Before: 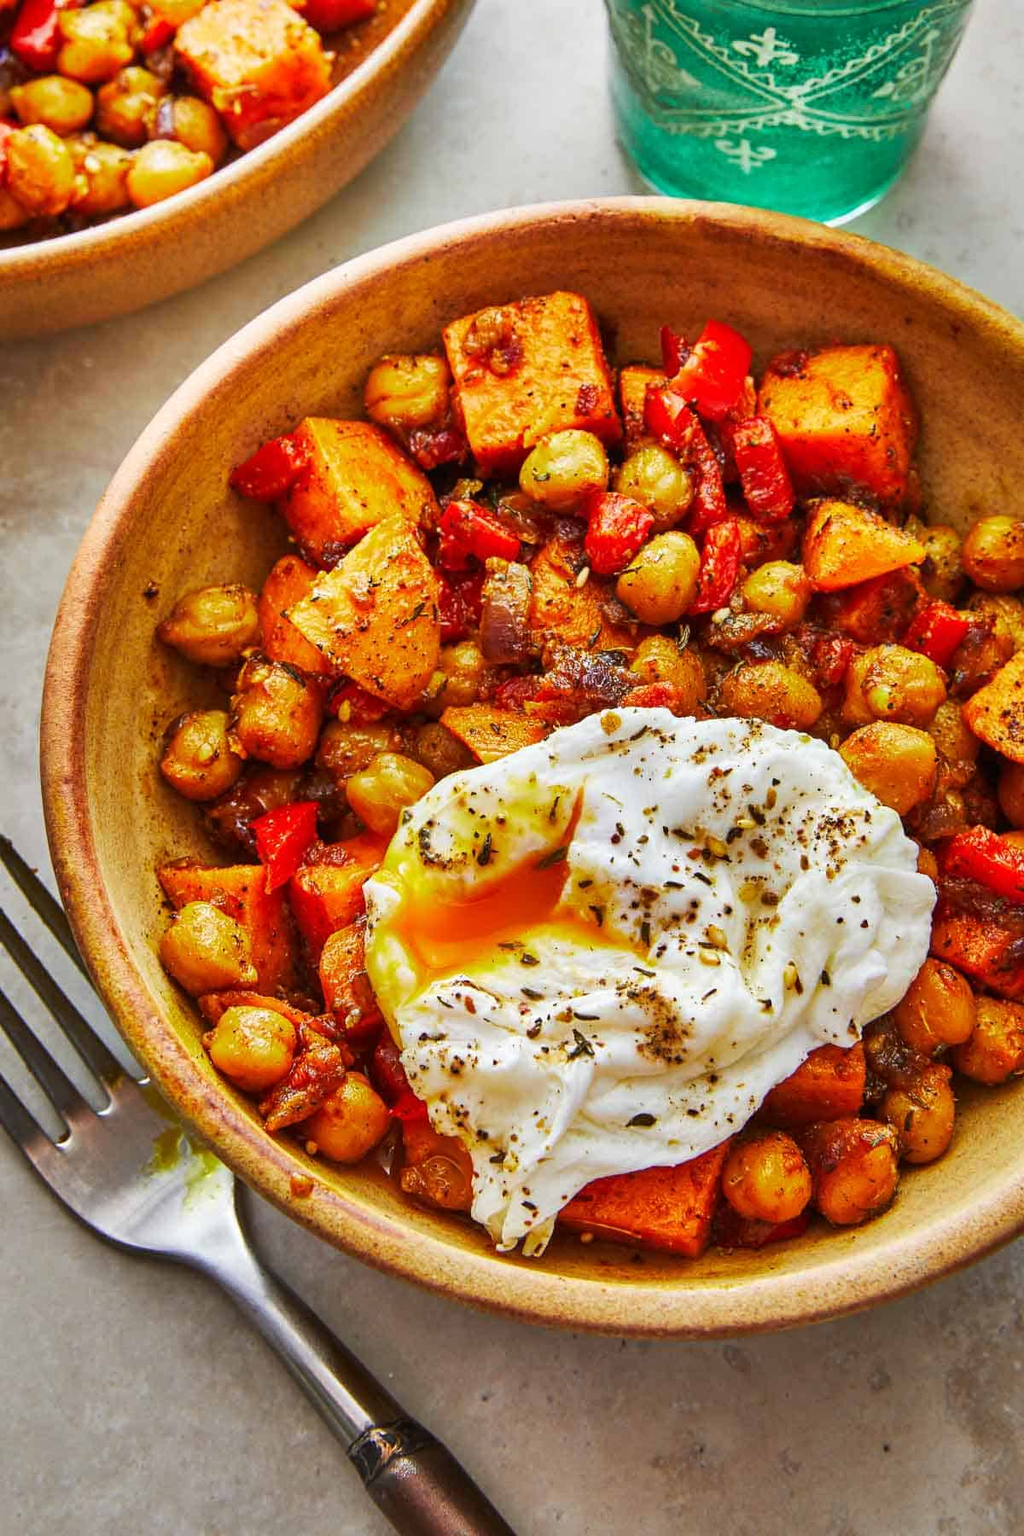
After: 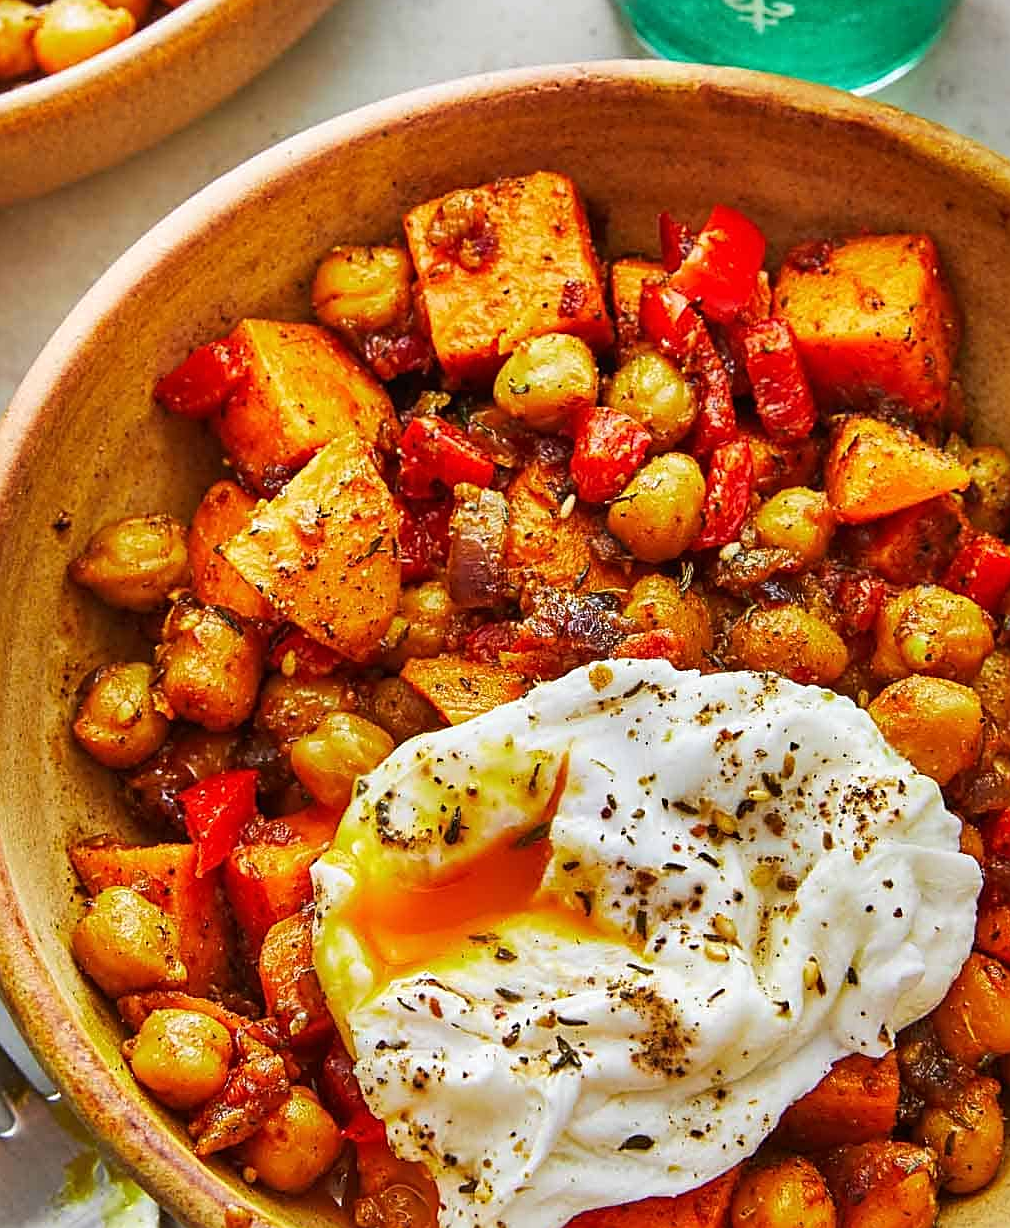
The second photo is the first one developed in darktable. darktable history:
crop and rotate: left 9.652%, top 9.474%, right 6.179%, bottom 22.299%
sharpen: on, module defaults
